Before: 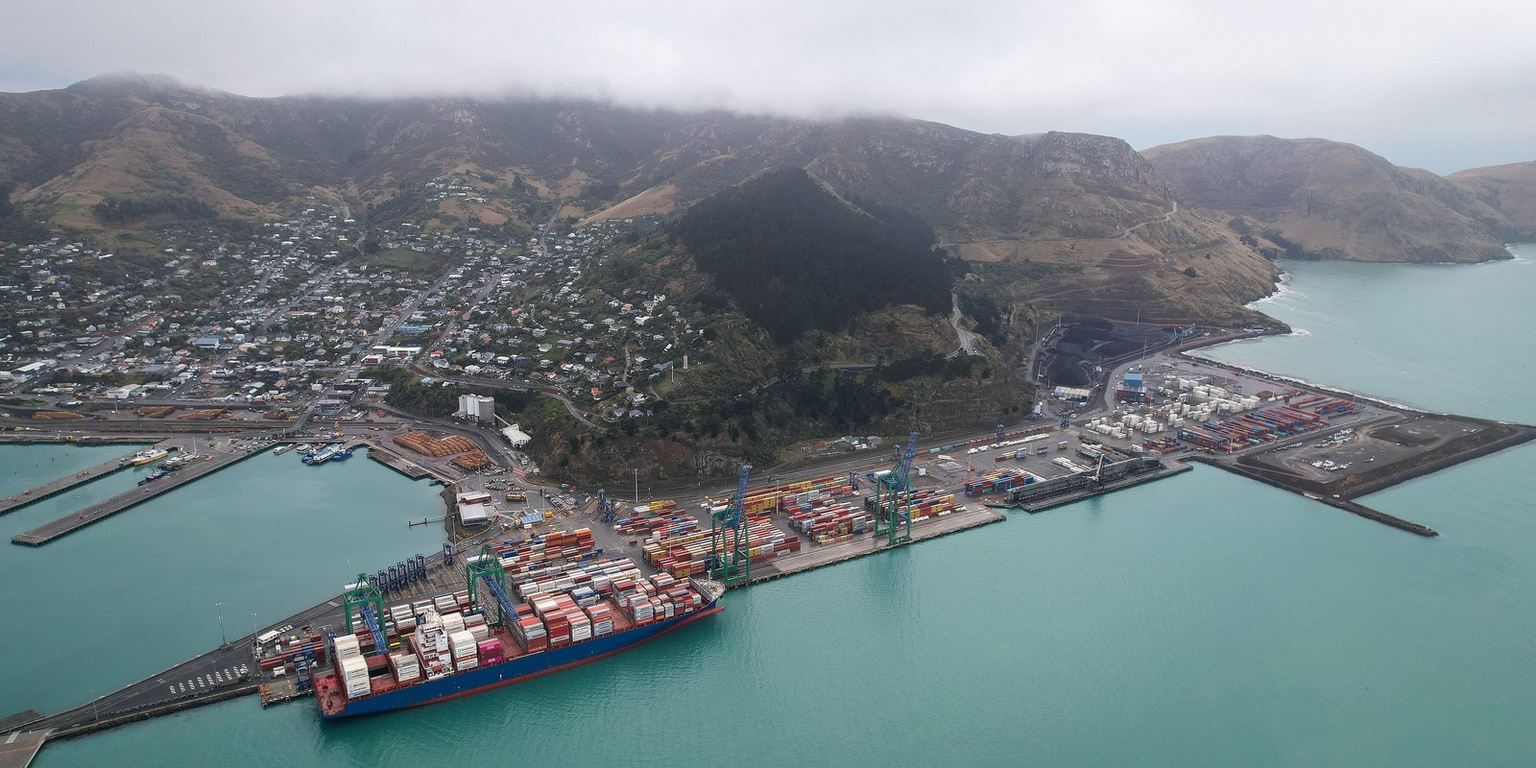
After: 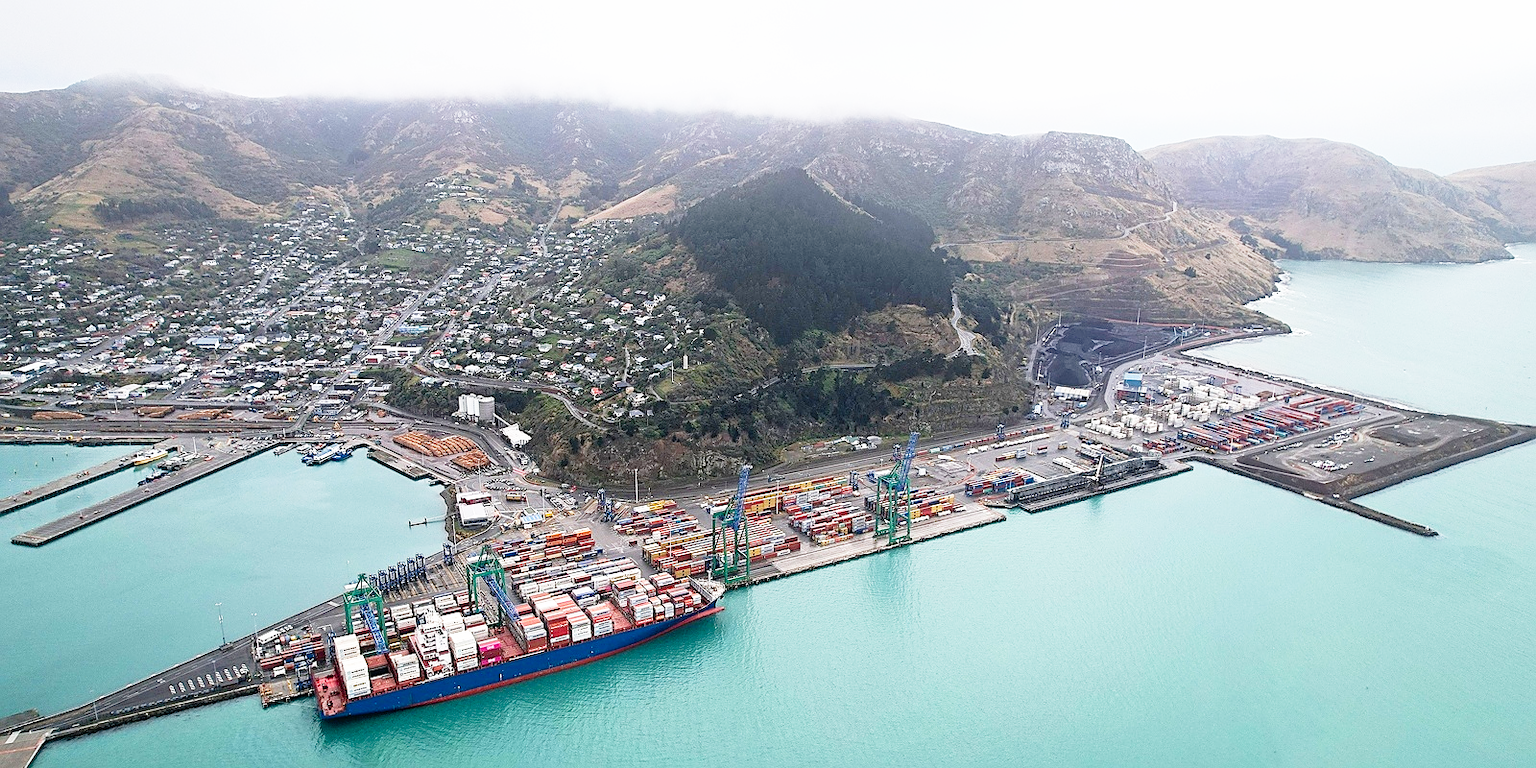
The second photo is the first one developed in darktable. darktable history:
base curve: curves: ch0 [(0, 0) (0.012, 0.01) (0.073, 0.168) (0.31, 0.711) (0.645, 0.957) (1, 1)], preserve colors none
sharpen: amount 0.601
